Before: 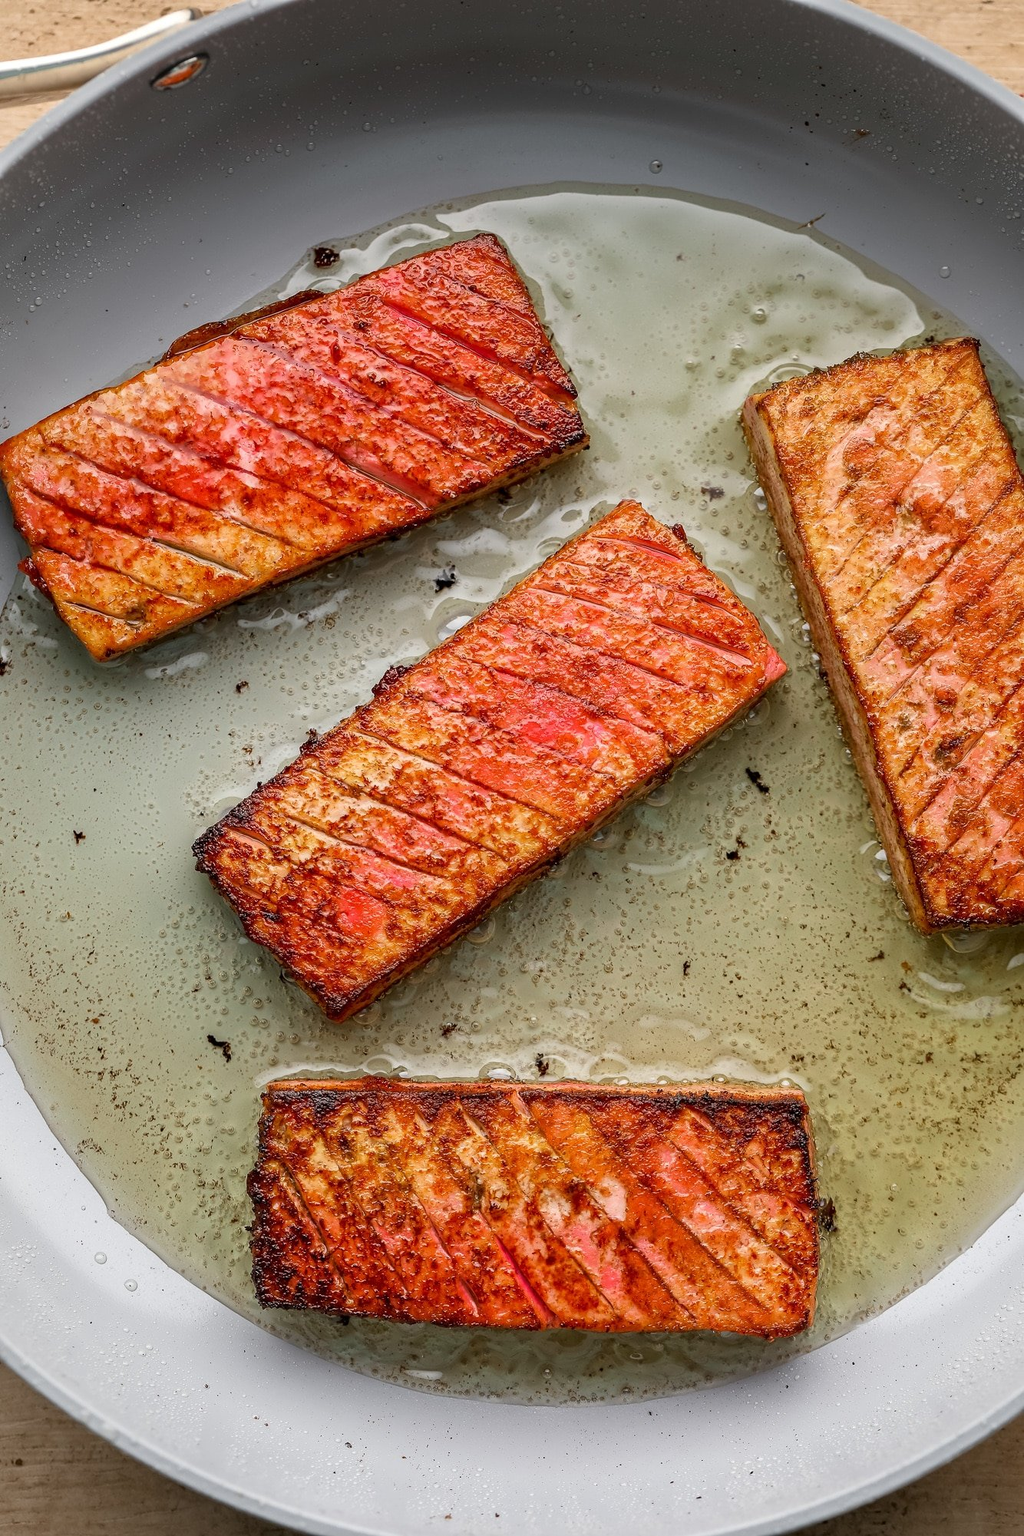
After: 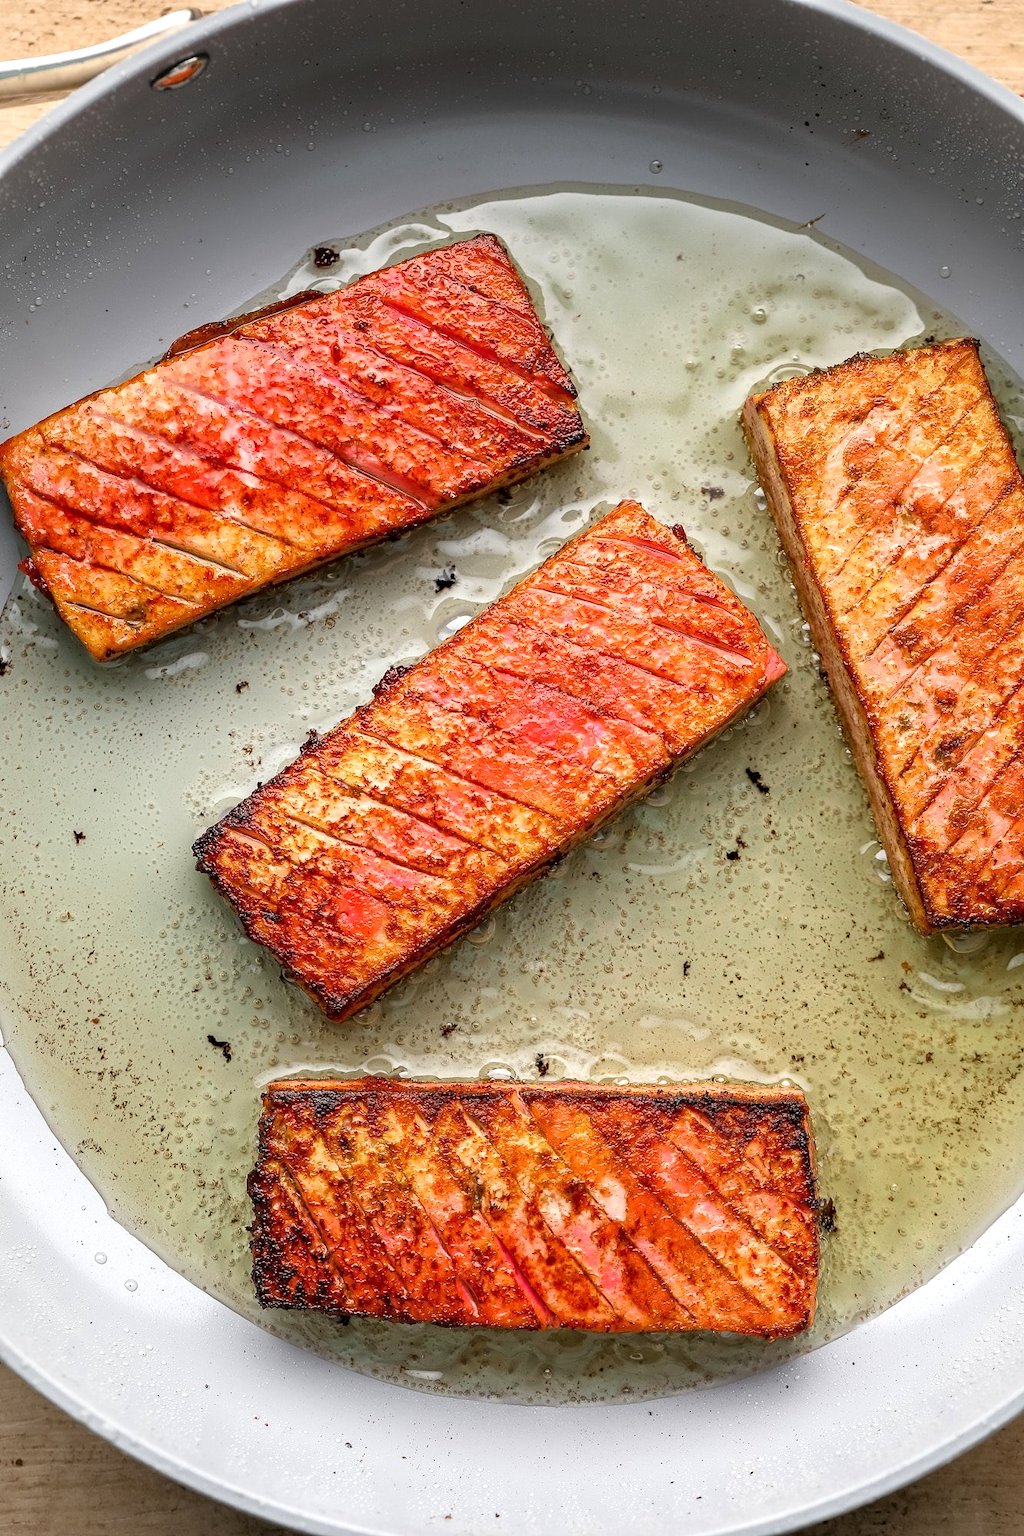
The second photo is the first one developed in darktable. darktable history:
tone equalizer: -8 EV -0.434 EV, -7 EV -0.396 EV, -6 EV -0.304 EV, -5 EV -0.212 EV, -3 EV 0.231 EV, -2 EV 0.362 EV, -1 EV 0.387 EV, +0 EV 0.411 EV, smoothing 1
